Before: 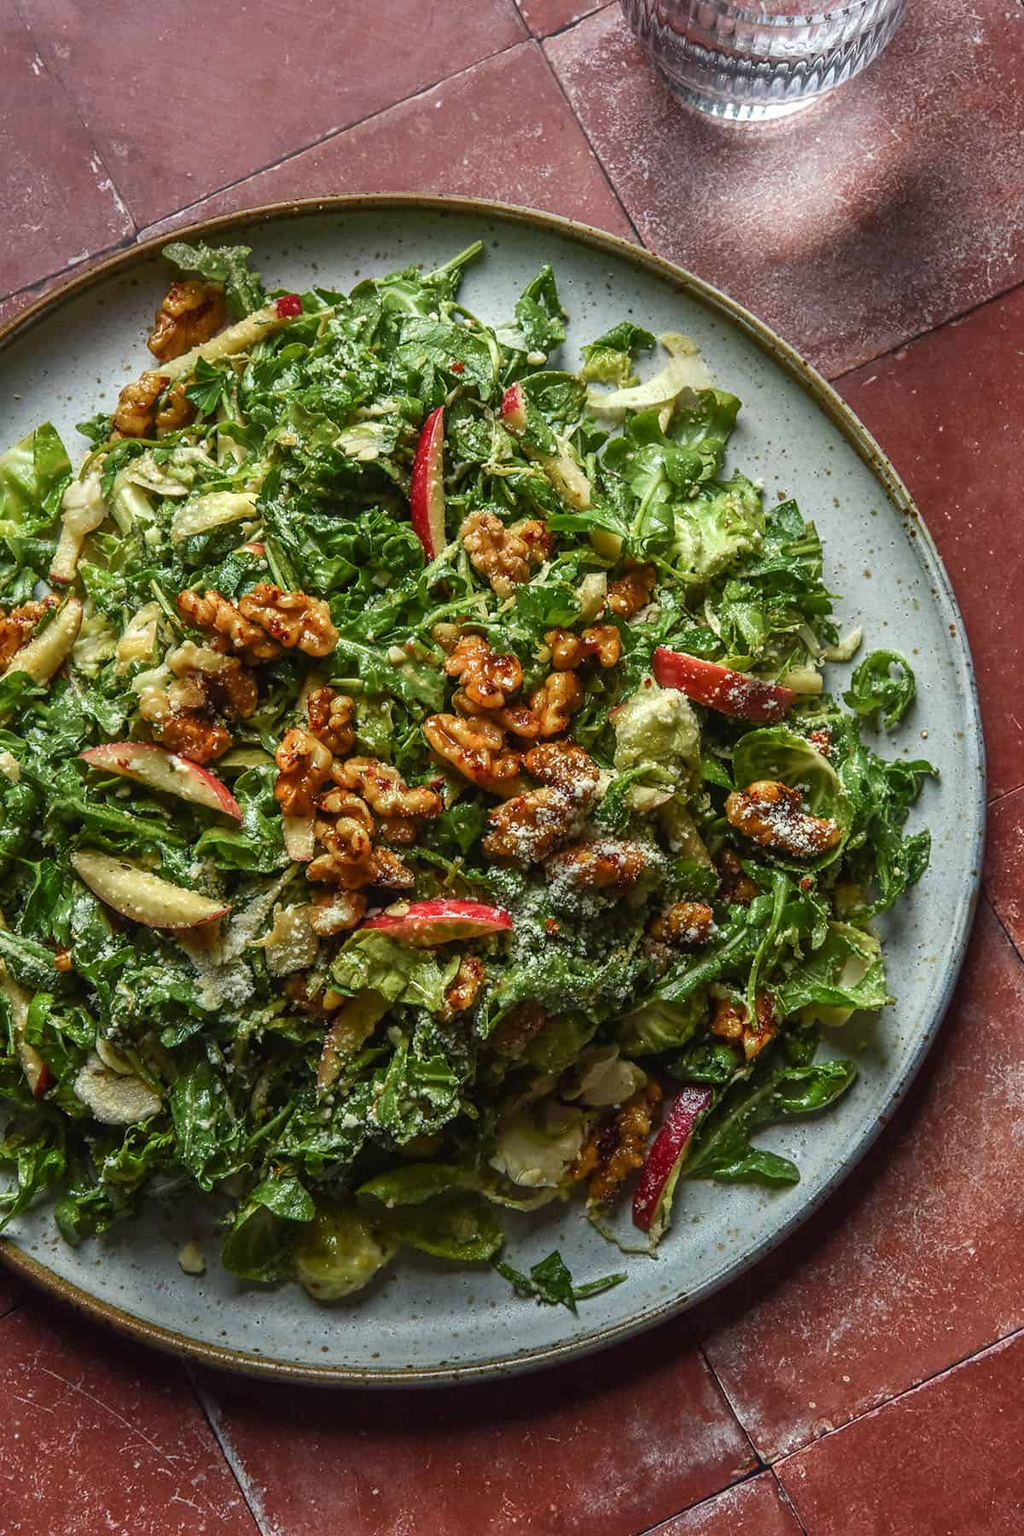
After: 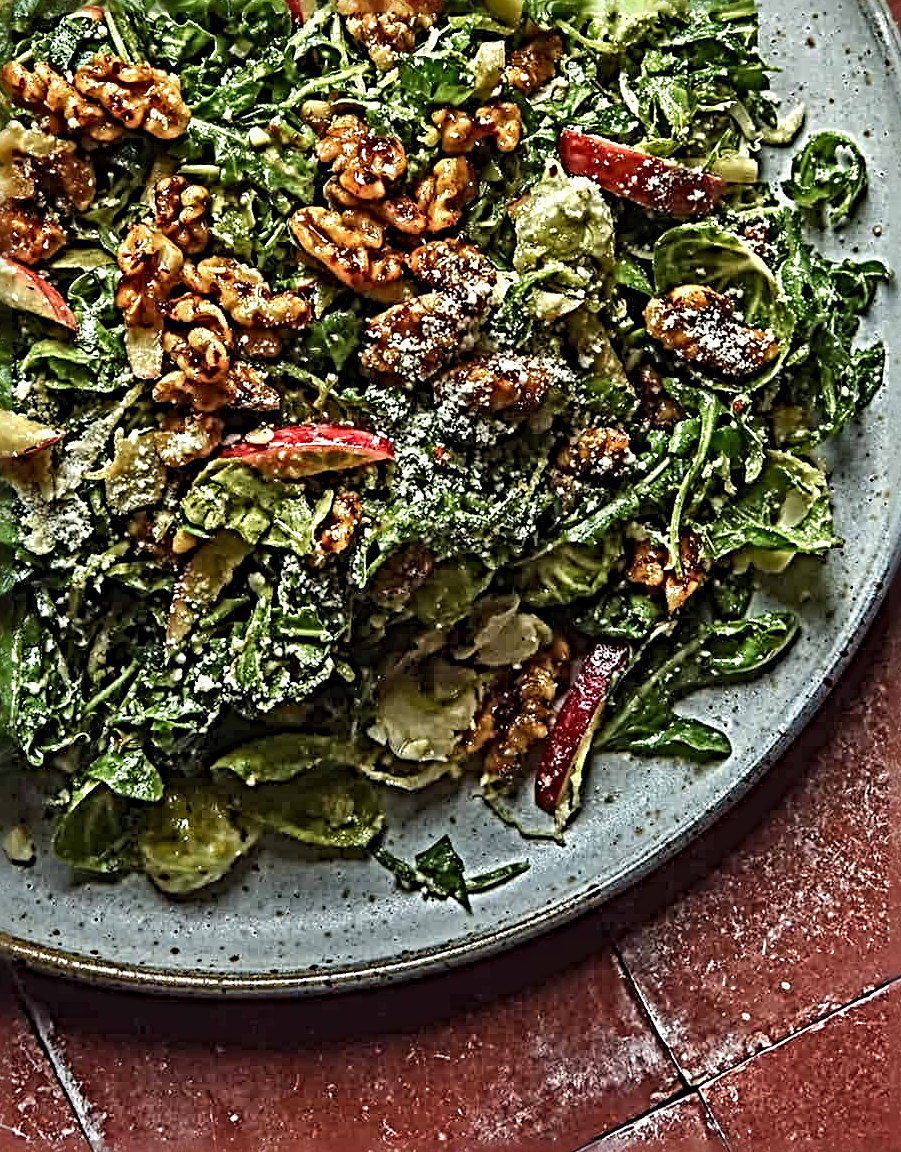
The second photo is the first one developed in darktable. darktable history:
crop and rotate: left 17.244%, top 35.042%, right 7.672%, bottom 0.947%
shadows and highlights: shadows 47.61, highlights -41.15, soften with gaussian
sharpen: radius 6.278, amount 1.794, threshold 0.221
